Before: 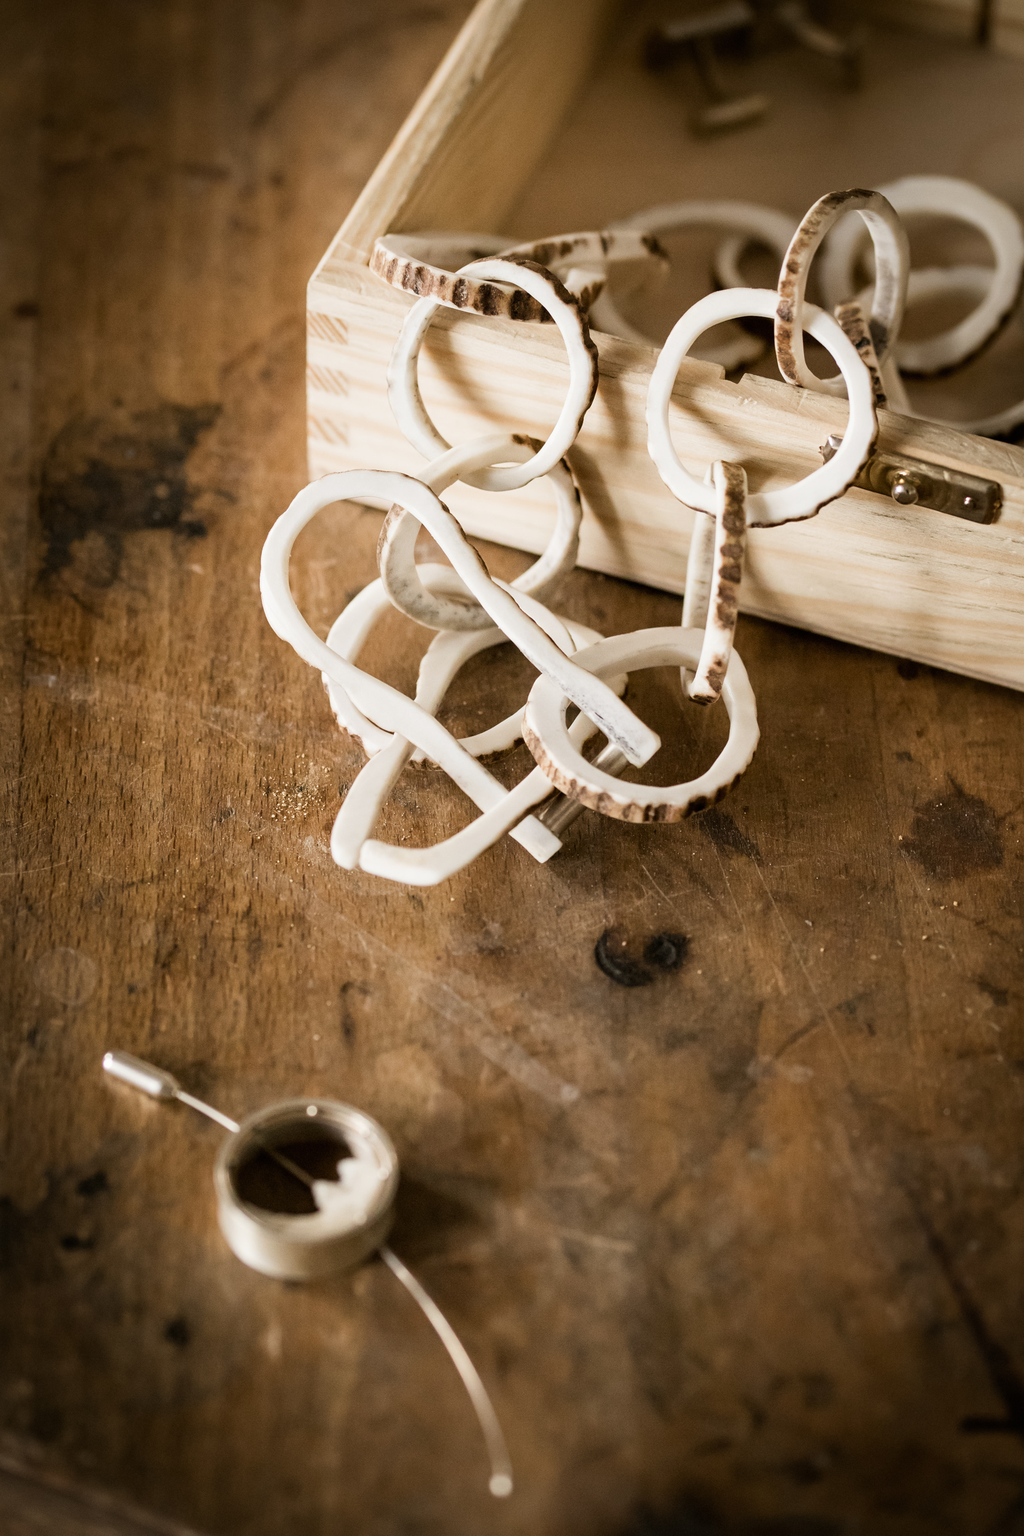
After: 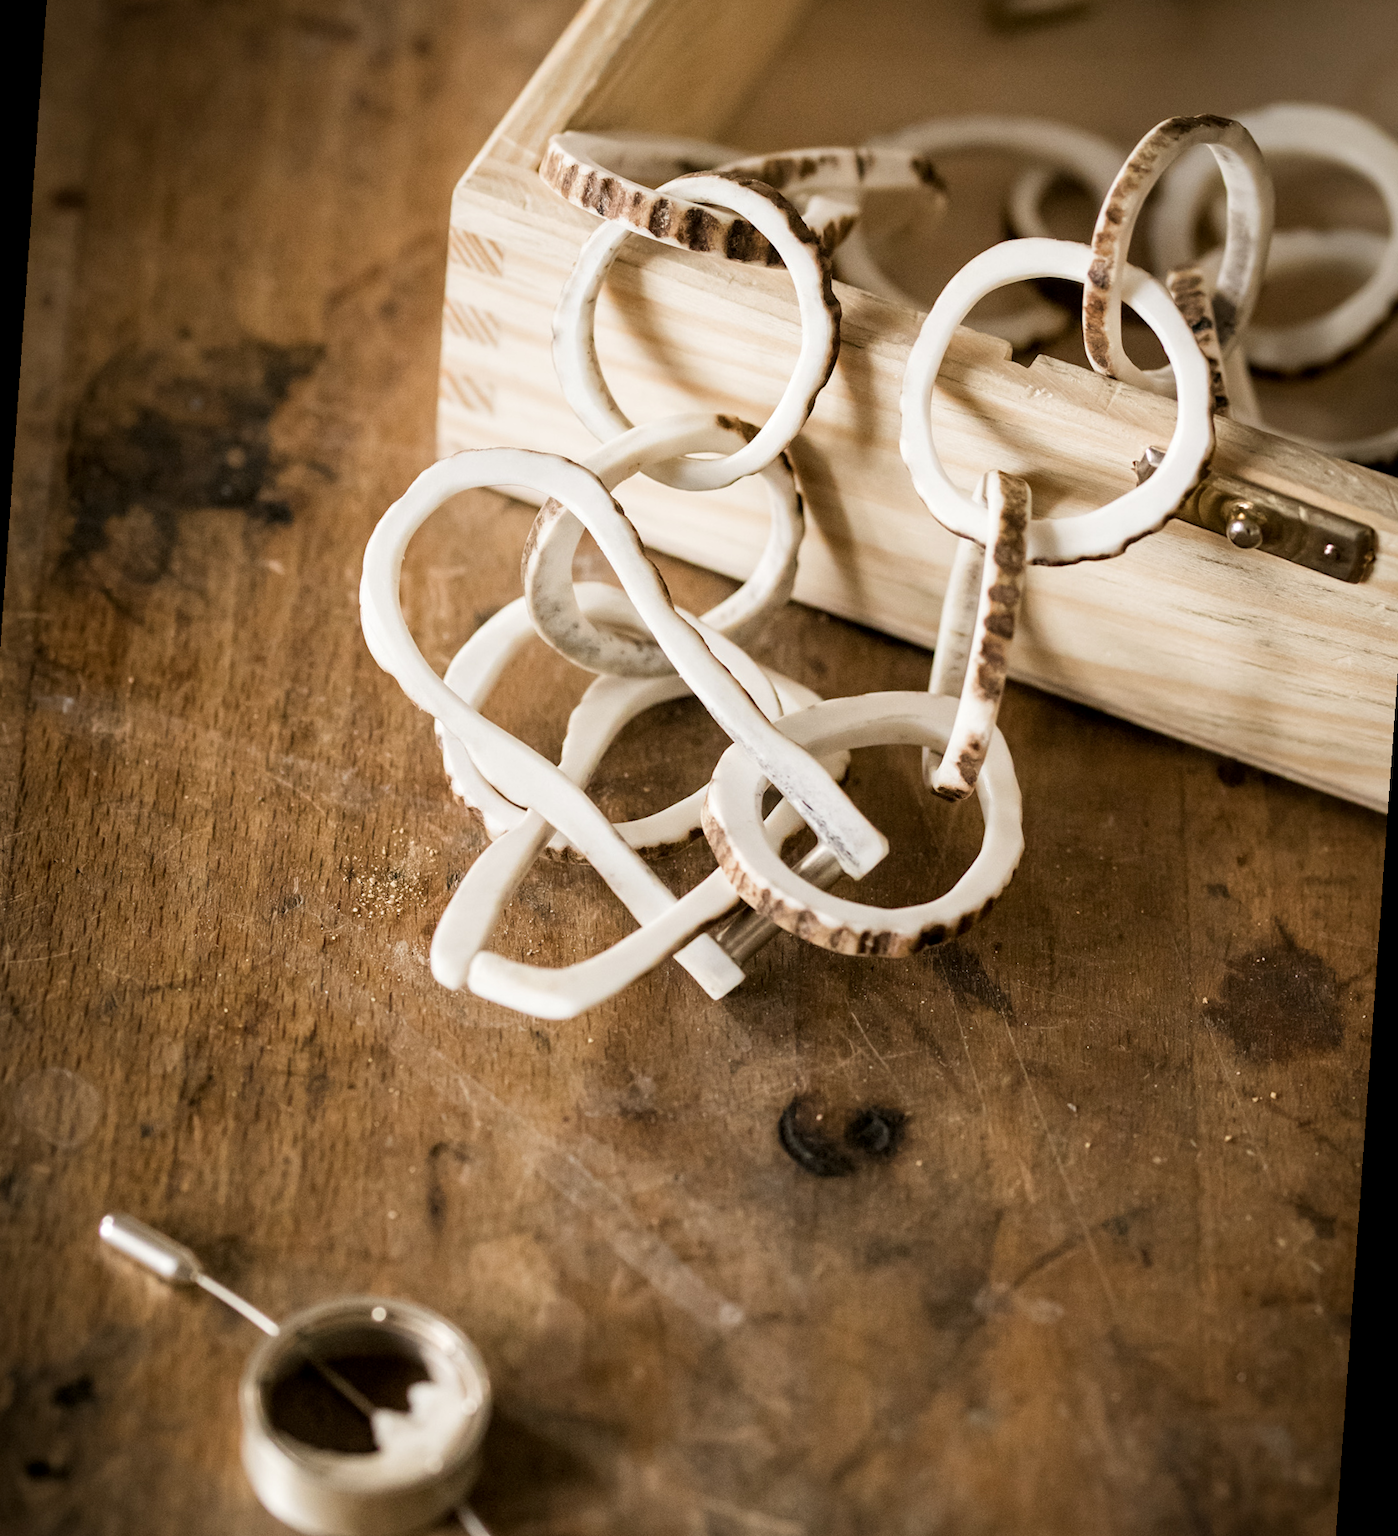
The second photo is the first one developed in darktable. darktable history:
crop: left 5.596%, top 10.314%, right 3.534%, bottom 19.395%
local contrast: highlights 100%, shadows 100%, detail 120%, midtone range 0.2
rotate and perspective: rotation 4.1°, automatic cropping off
